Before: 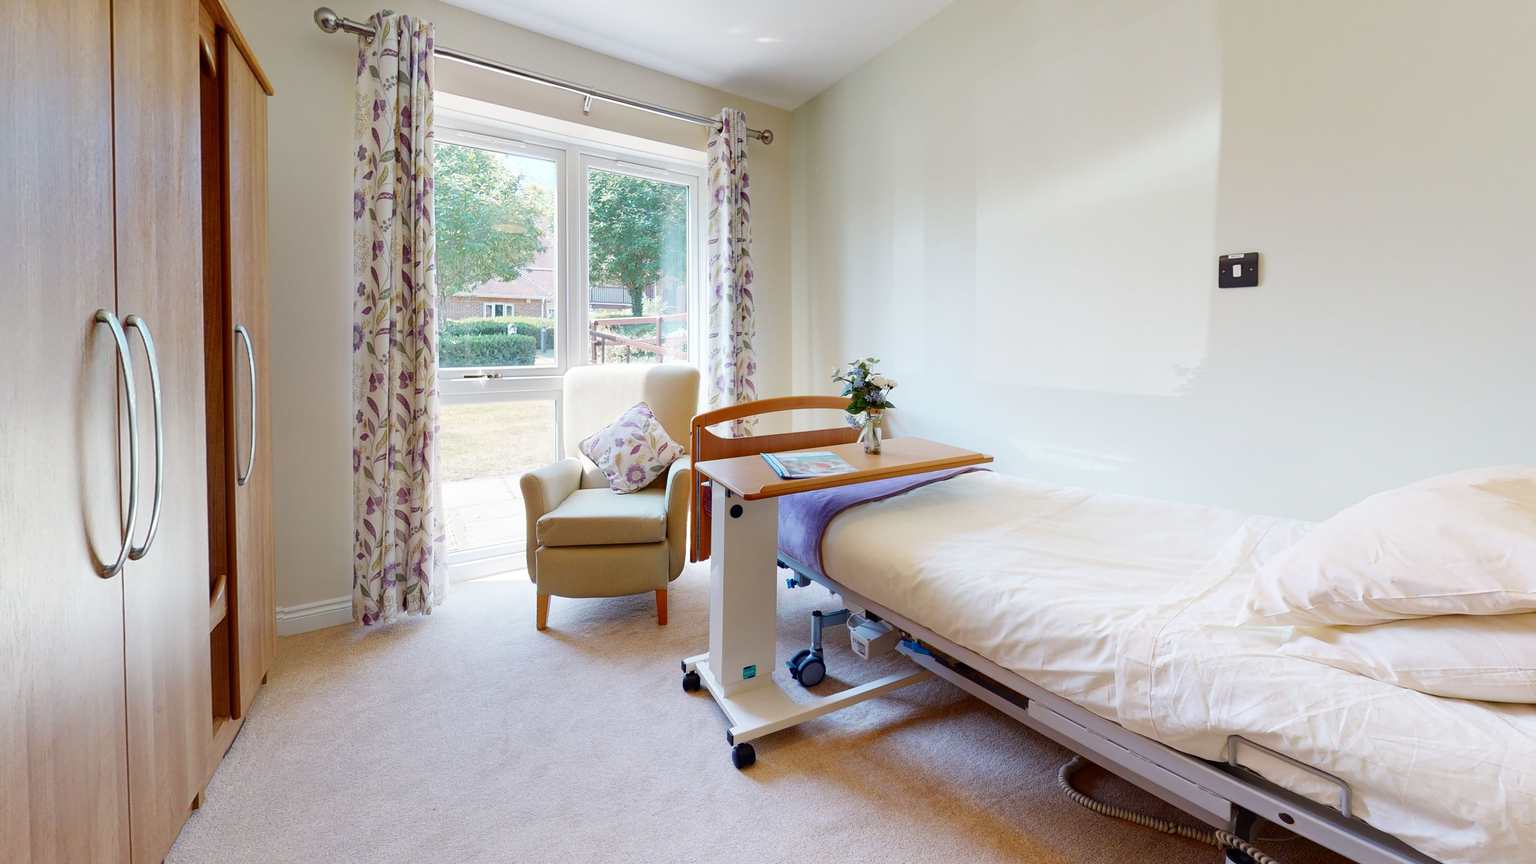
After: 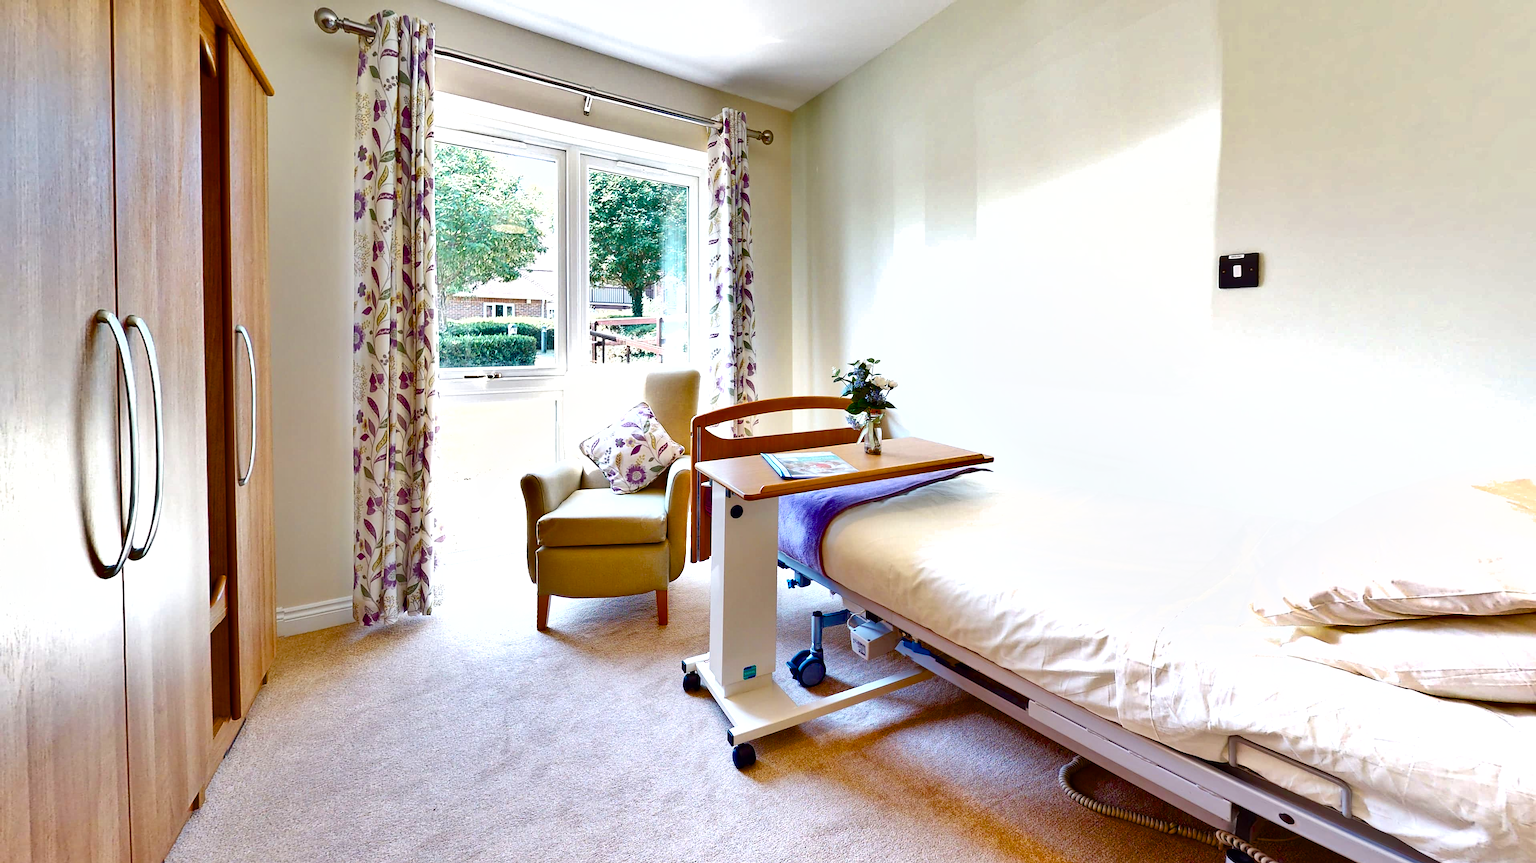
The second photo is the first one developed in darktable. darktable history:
color balance rgb: linear chroma grading › global chroma 15.176%, perceptual saturation grading › global saturation 20%, perceptual saturation grading › highlights -50.181%, perceptual saturation grading › shadows 30.154%, perceptual brilliance grading › global brilliance 29.383%, global vibrance 16.579%, saturation formula JzAzBz (2021)
shadows and highlights: radius 105.74, shadows 23.77, highlights -59.44, low approximation 0.01, soften with gaussian
sharpen: amount 0.212
crop: bottom 0.06%
